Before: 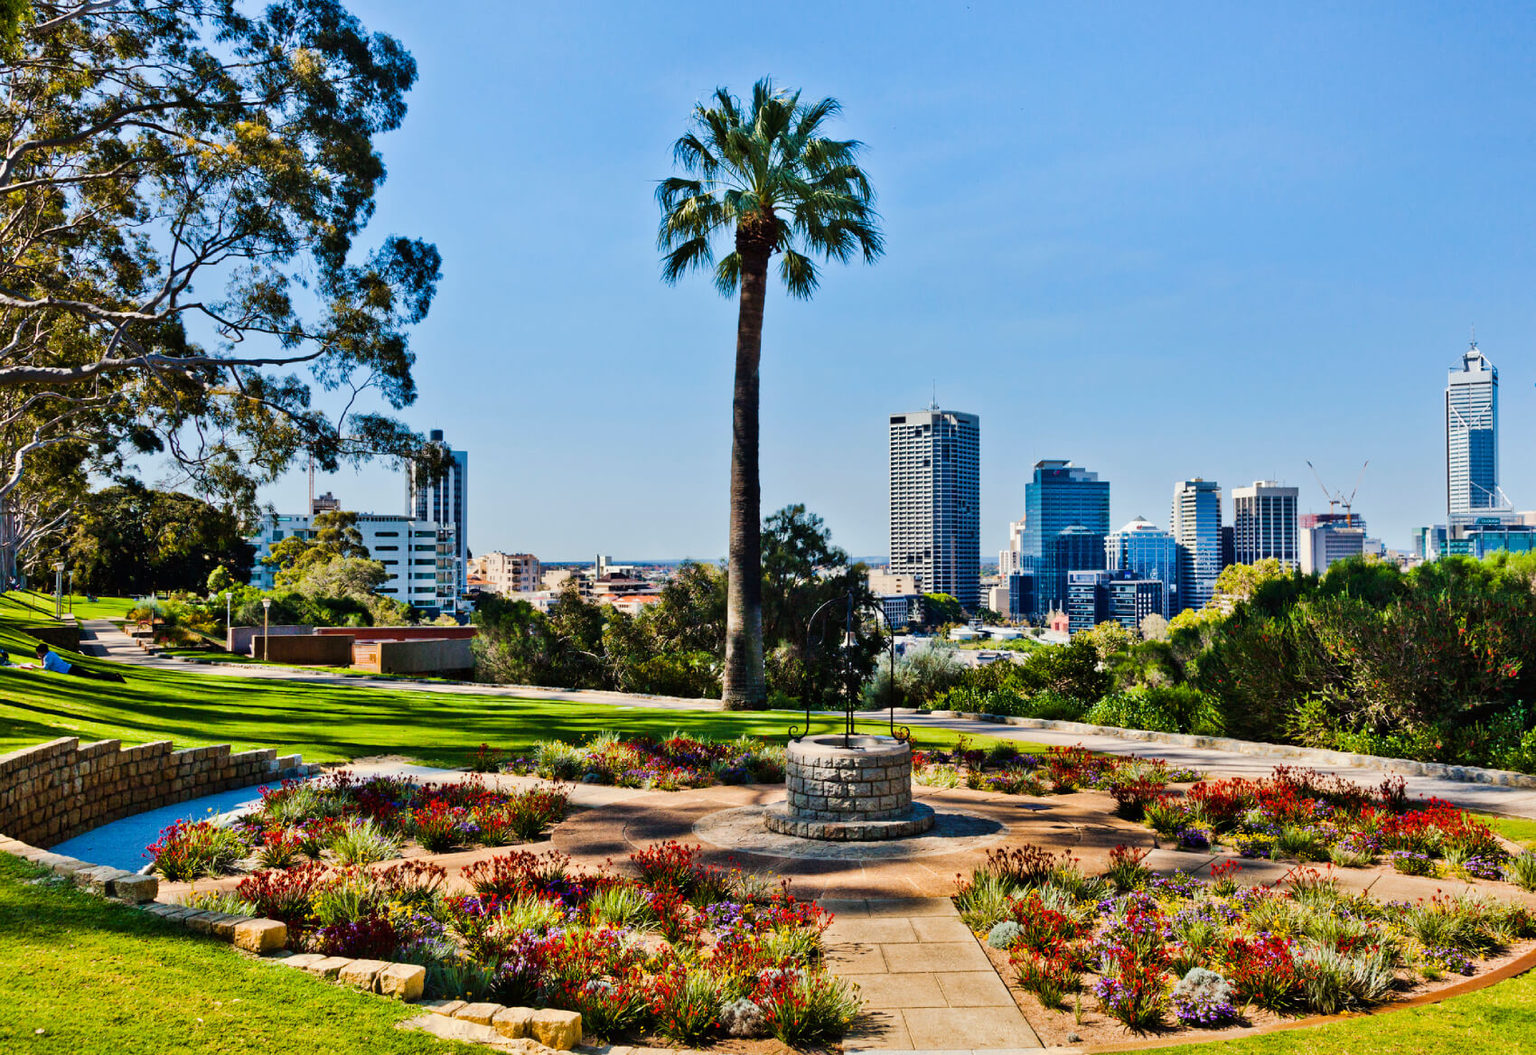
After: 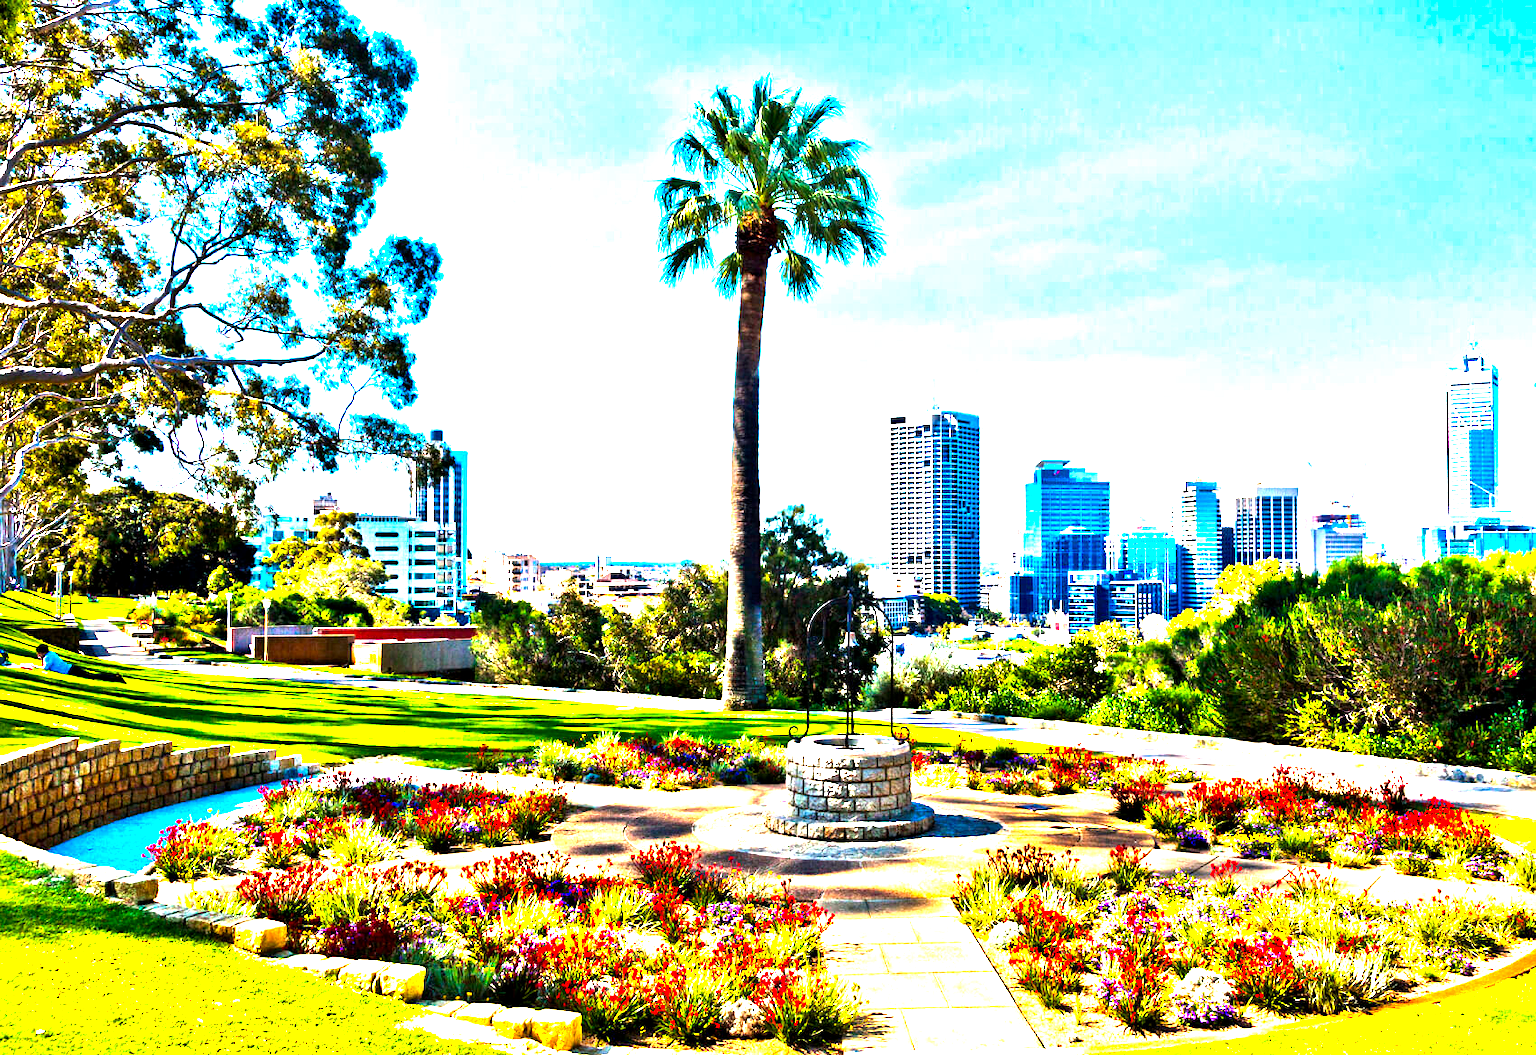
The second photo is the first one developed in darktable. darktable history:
exposure: exposure 2.04 EV, compensate highlight preservation false
color balance: lift [0.991, 1, 1, 1], gamma [0.996, 1, 1, 1], input saturation 98.52%, contrast 20.34%, output saturation 103.72%
color correction: saturation 1.1
